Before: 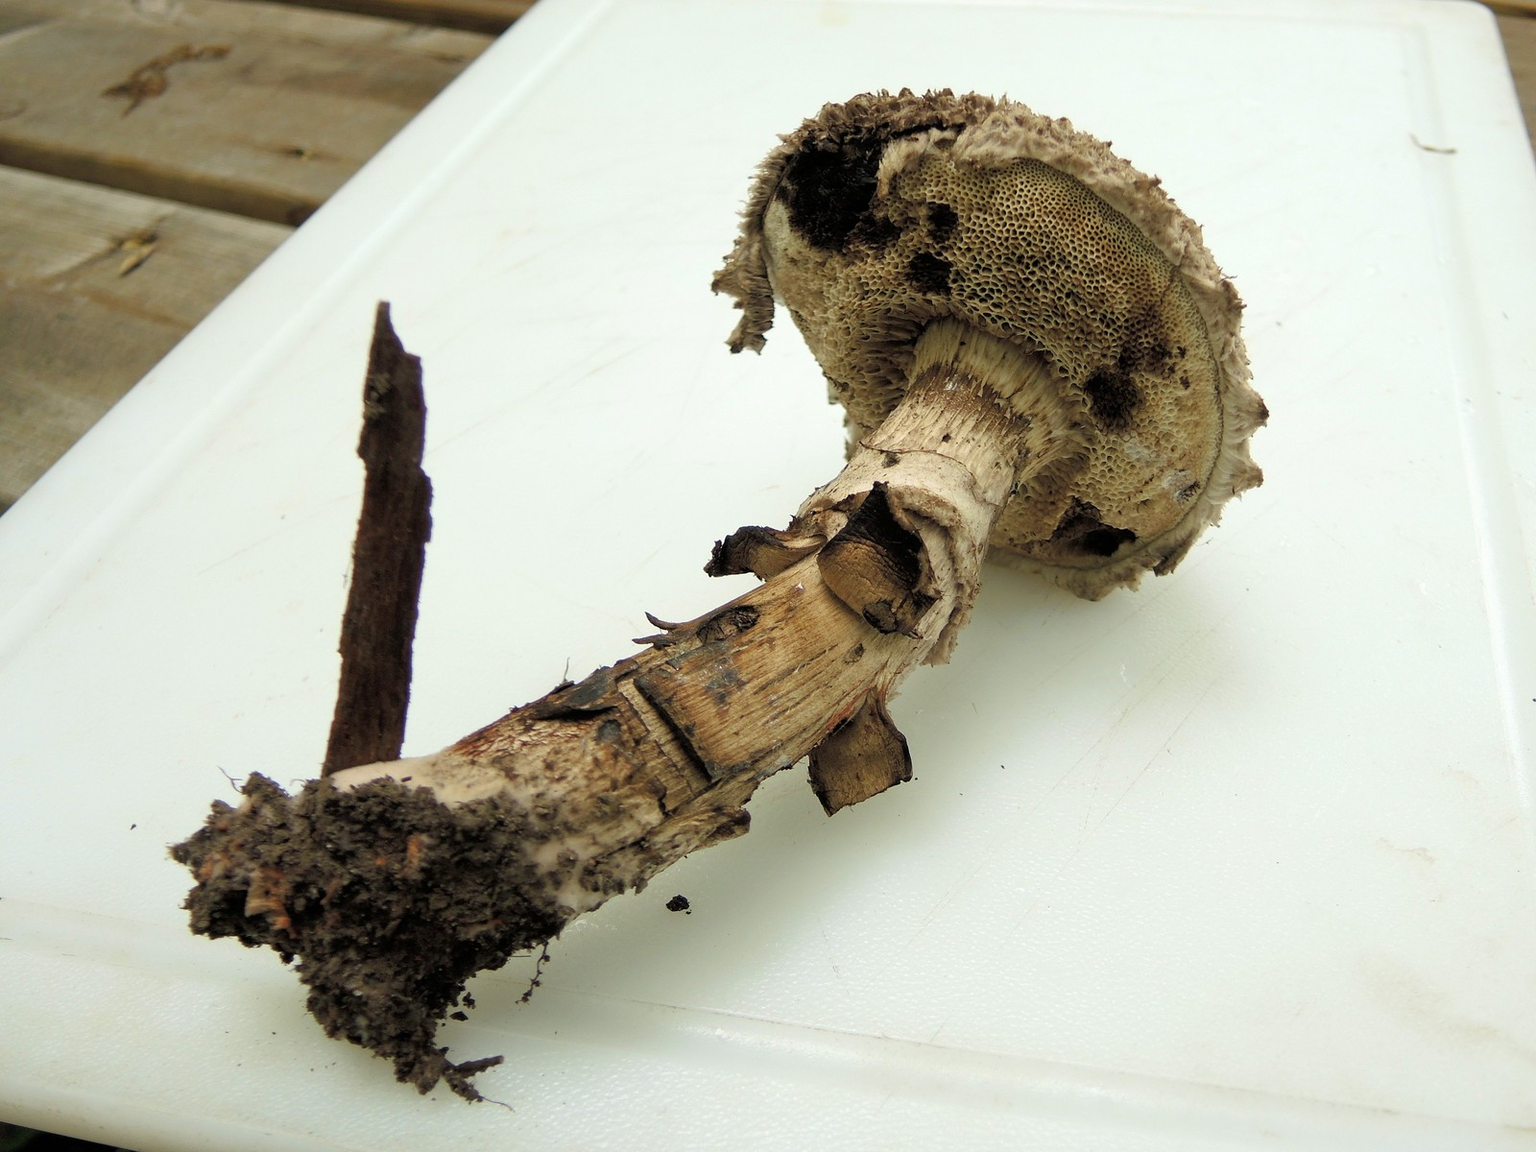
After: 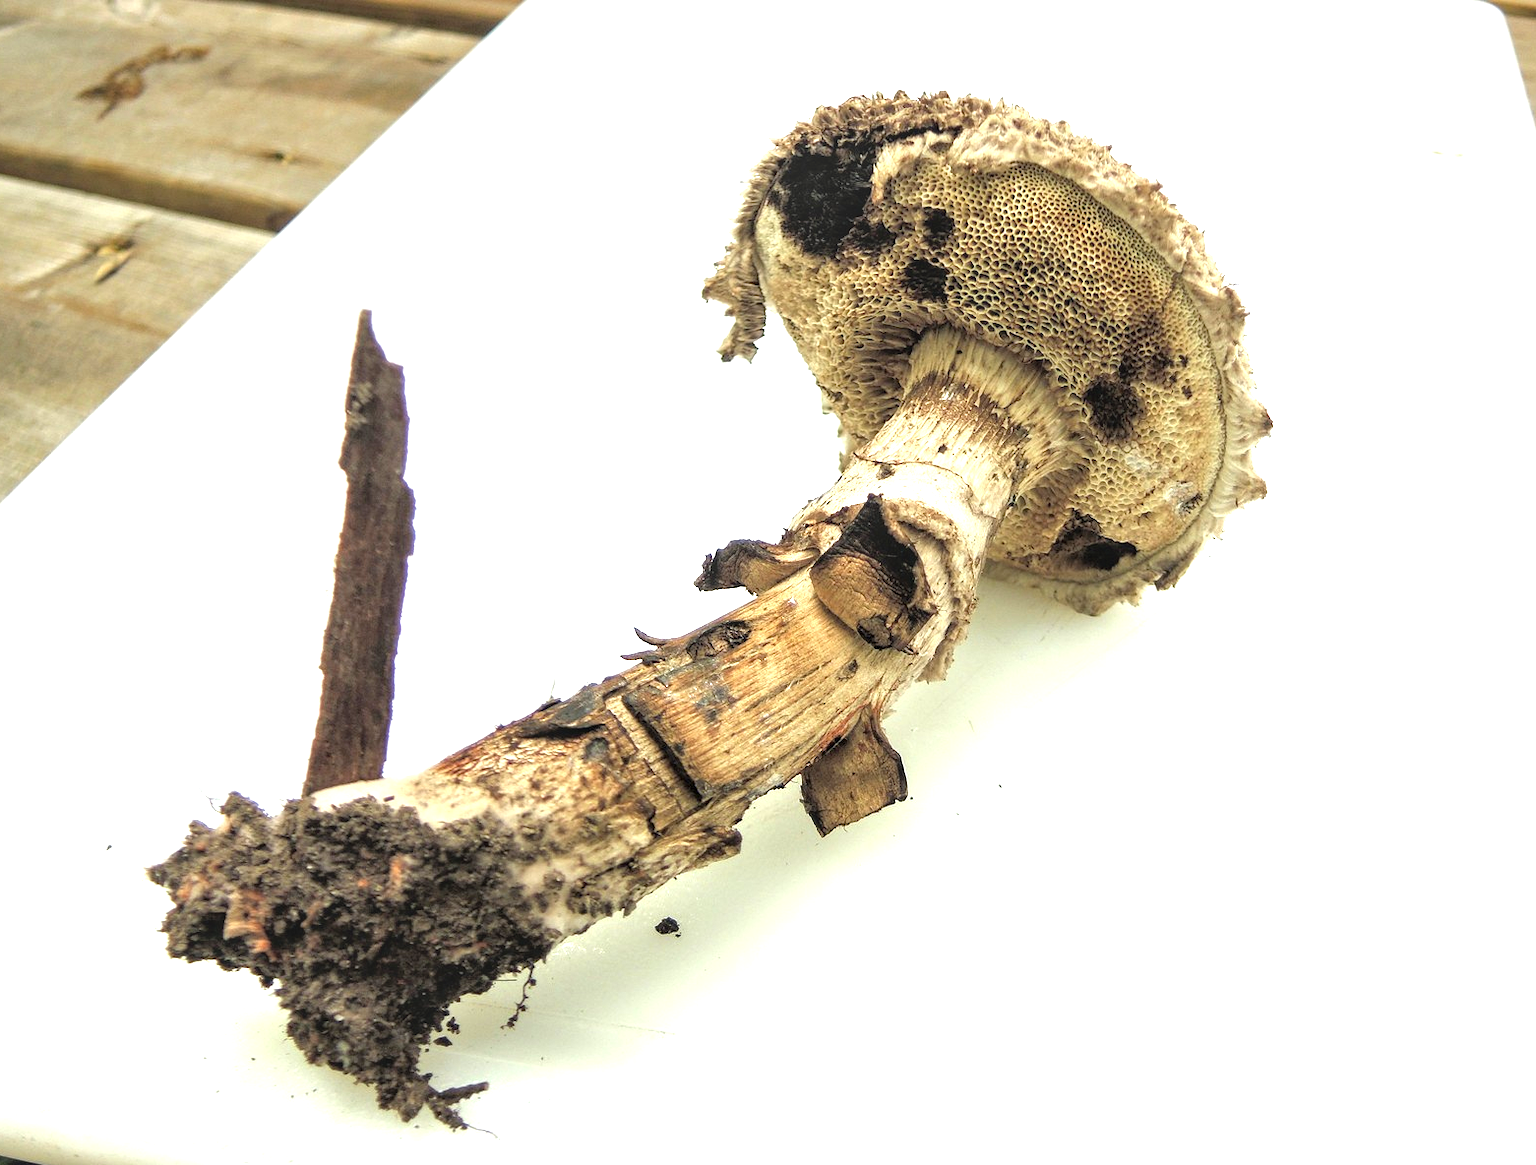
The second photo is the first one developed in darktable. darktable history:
exposure: black level correction 0, exposure 1.2 EV, compensate exposure bias true, compensate highlight preservation false
crop and rotate: left 1.774%, right 0.633%, bottom 1.28%
local contrast: on, module defaults
